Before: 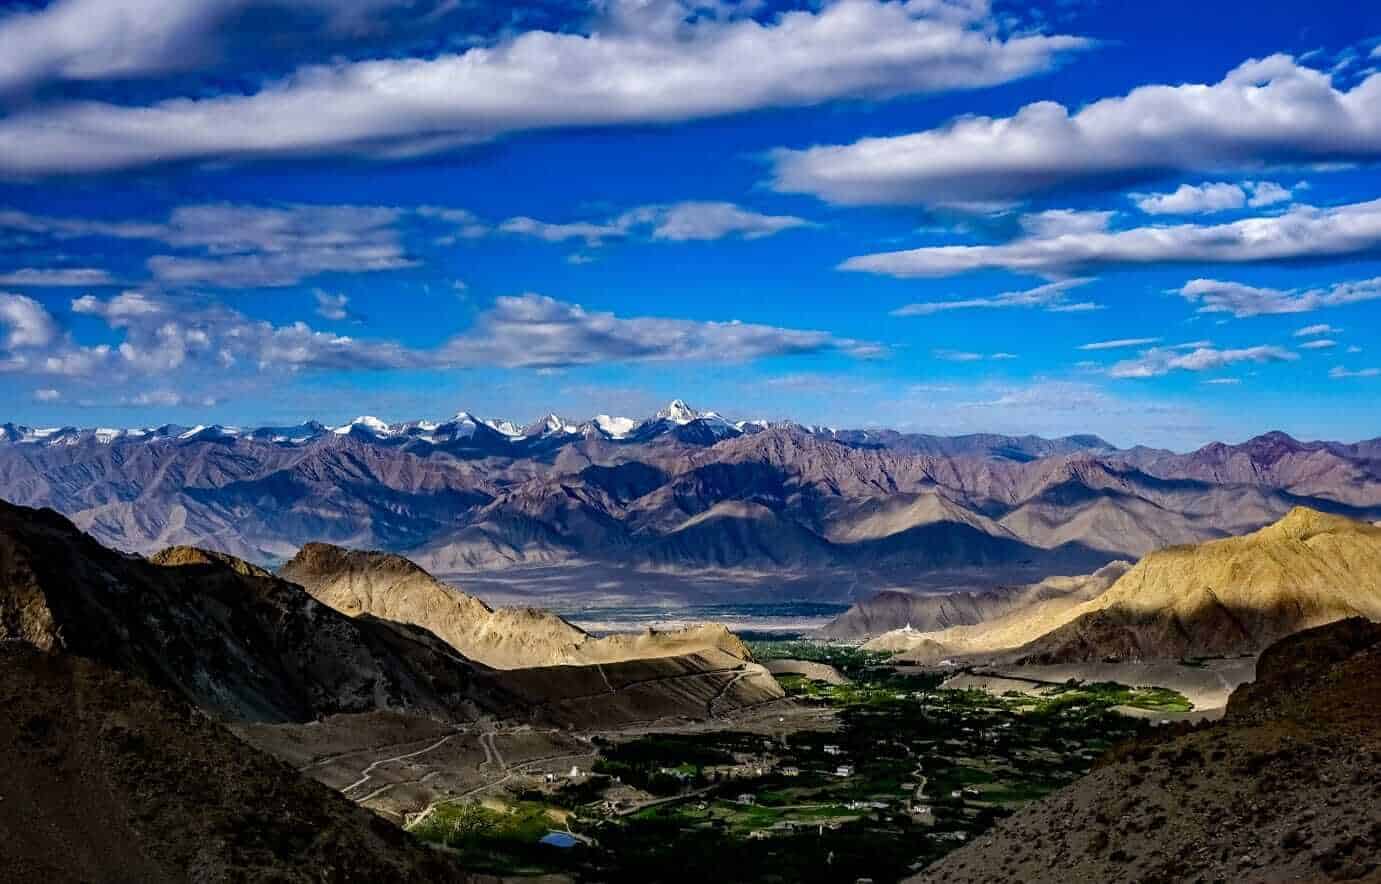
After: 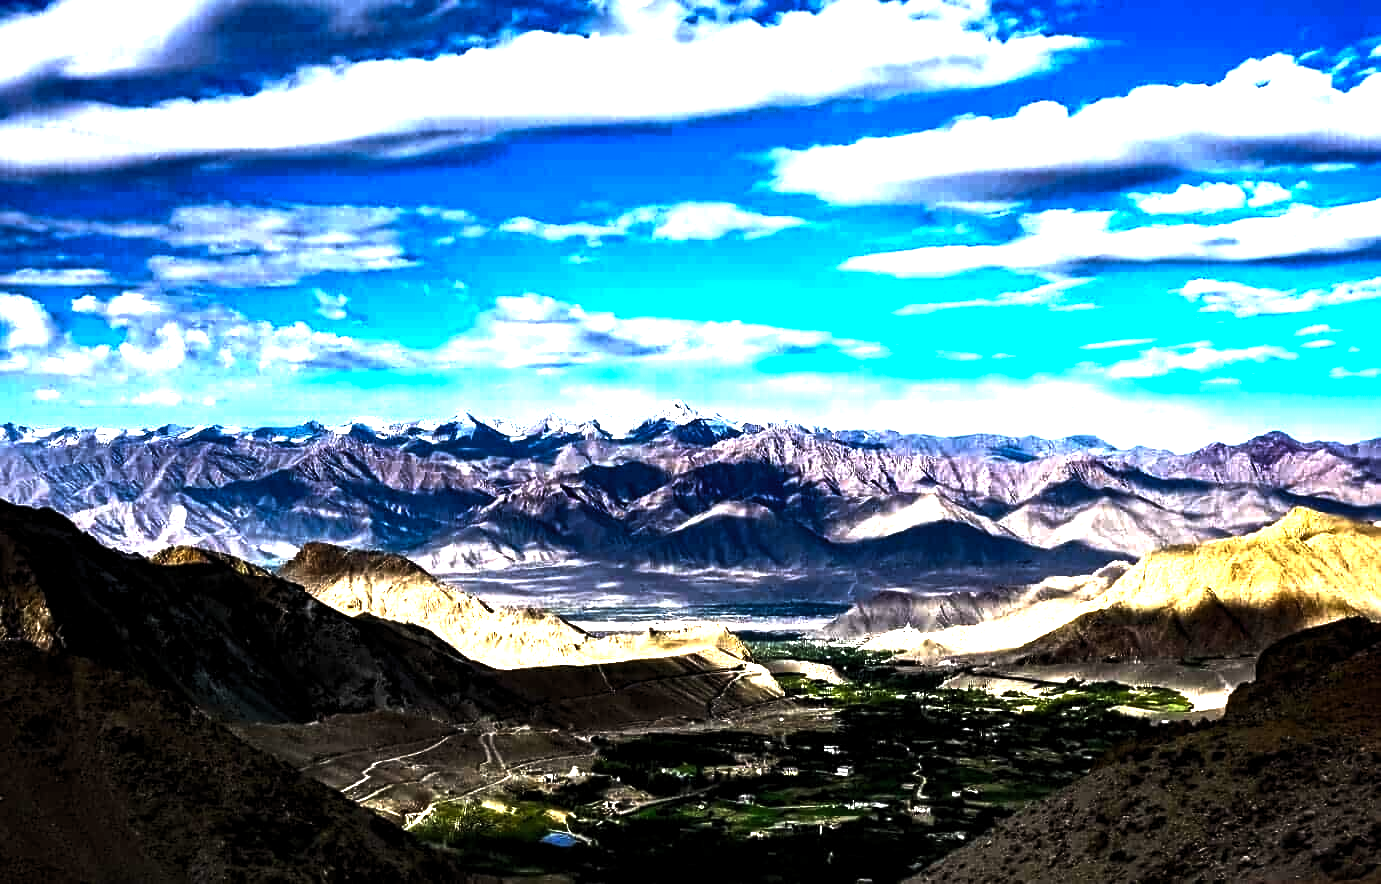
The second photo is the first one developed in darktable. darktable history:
exposure: black level correction 0, exposure 0.68 EV, compensate exposure bias true, compensate highlight preservation false
levels: levels [0.012, 0.367, 0.697]
tone curve: curves: ch0 [(0, 0) (0.56, 0.467) (0.846, 0.934) (1, 1)]
